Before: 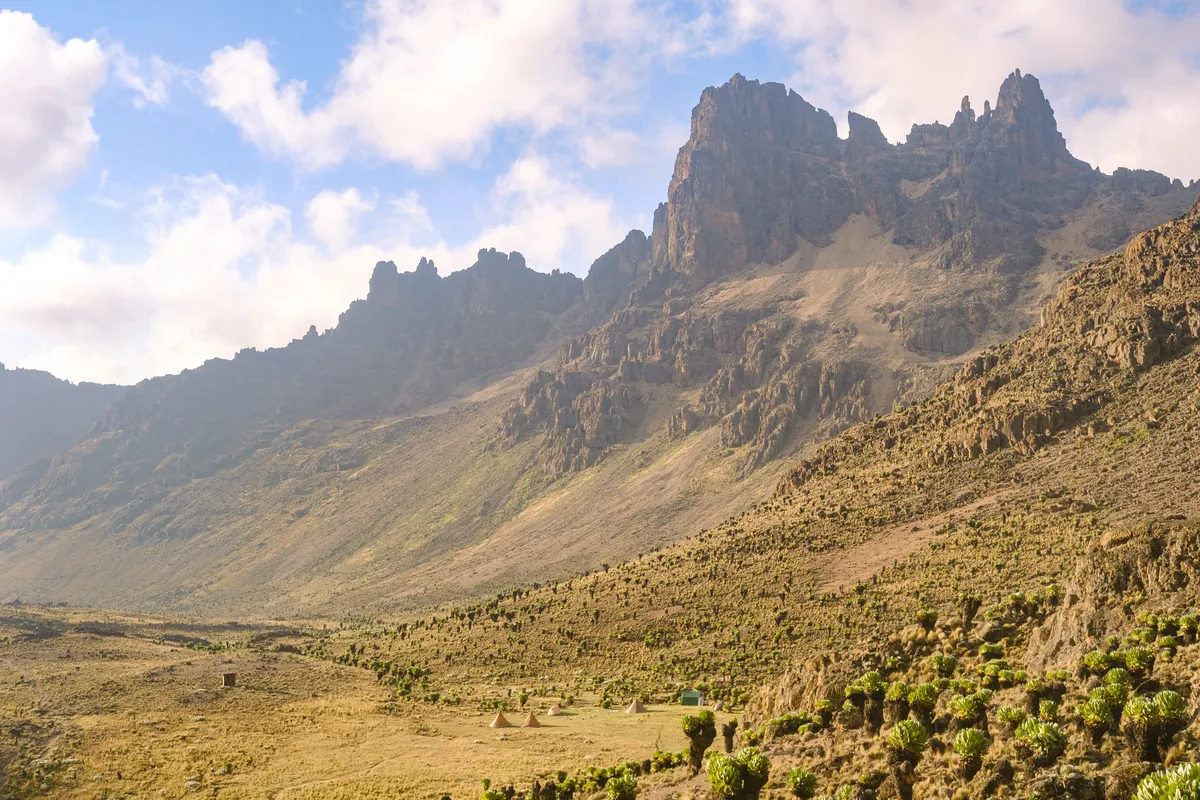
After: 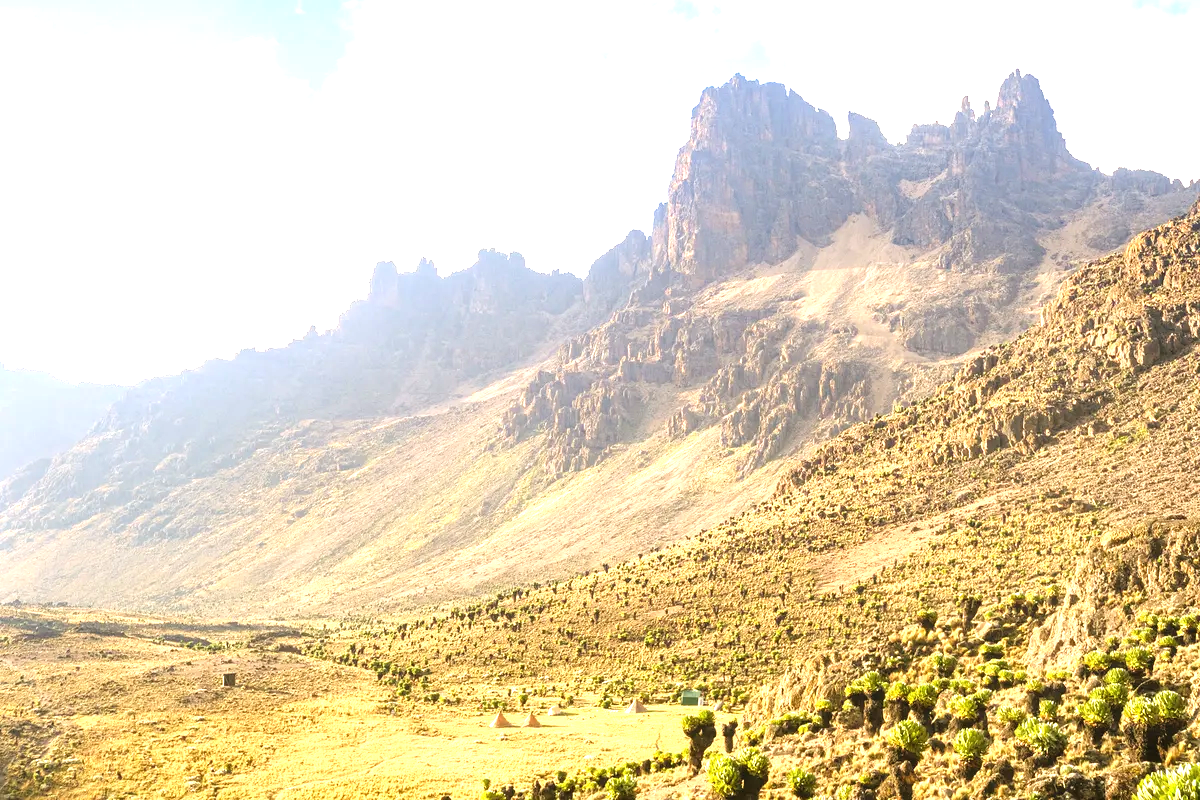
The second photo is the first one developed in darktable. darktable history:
exposure: black level correction 0, exposure 0.698 EV, compensate highlight preservation false
tone equalizer: -8 EV -0.72 EV, -7 EV -0.691 EV, -6 EV -0.605 EV, -5 EV -0.421 EV, -3 EV 0.395 EV, -2 EV 0.6 EV, -1 EV 0.689 EV, +0 EV 0.741 EV, mask exposure compensation -0.49 EV
